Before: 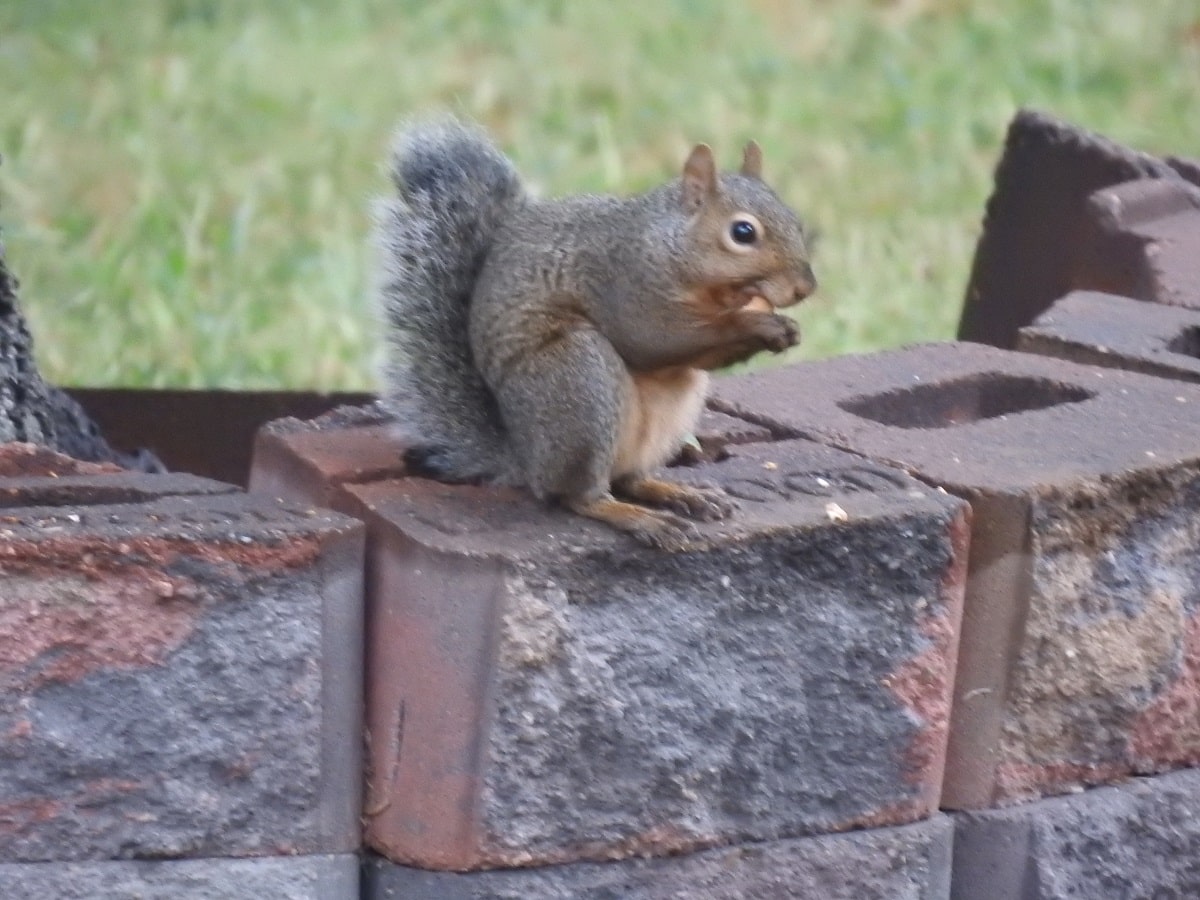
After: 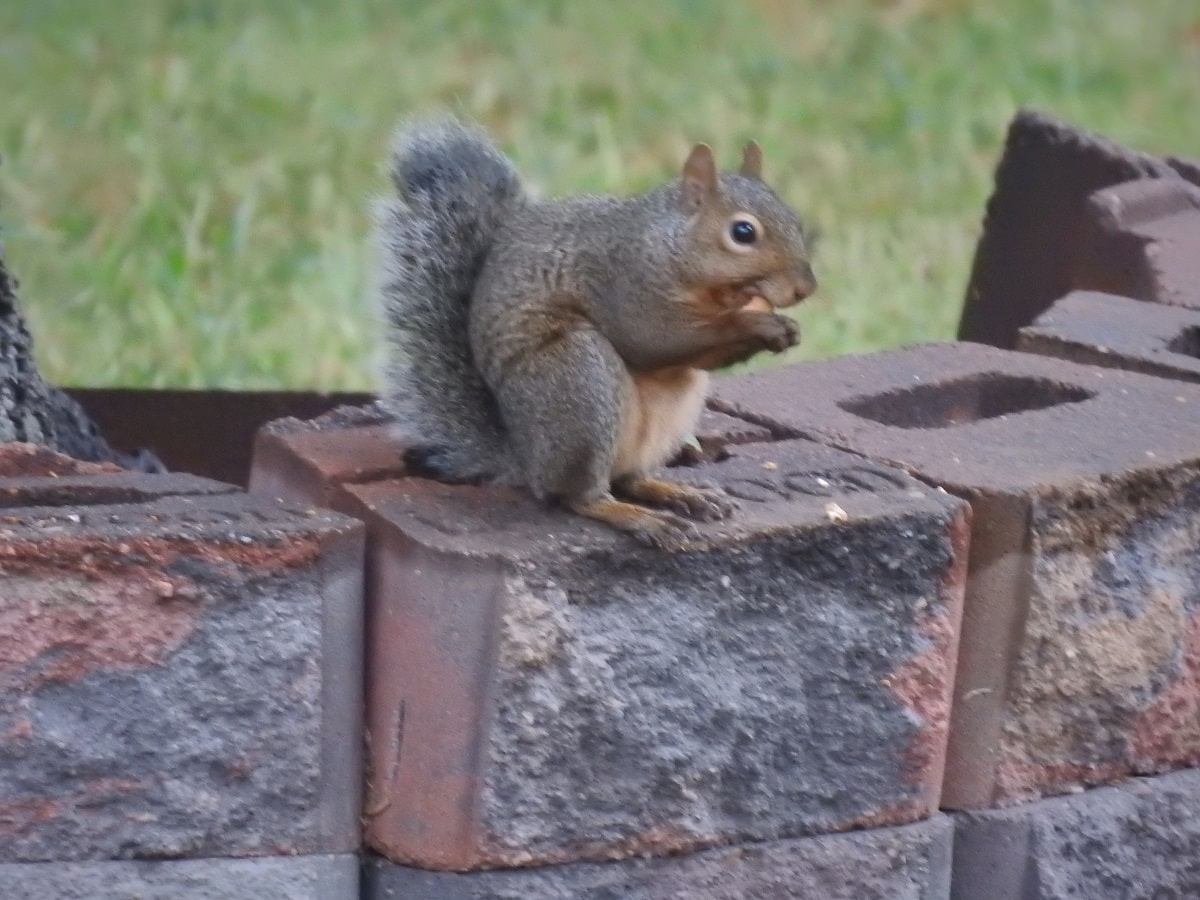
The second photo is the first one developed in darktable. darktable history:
shadows and highlights: shadows 25.21, highlights -71.37, highlights color adjustment 73.31%
contrast brightness saturation: contrast 0.033, brightness -0.035
